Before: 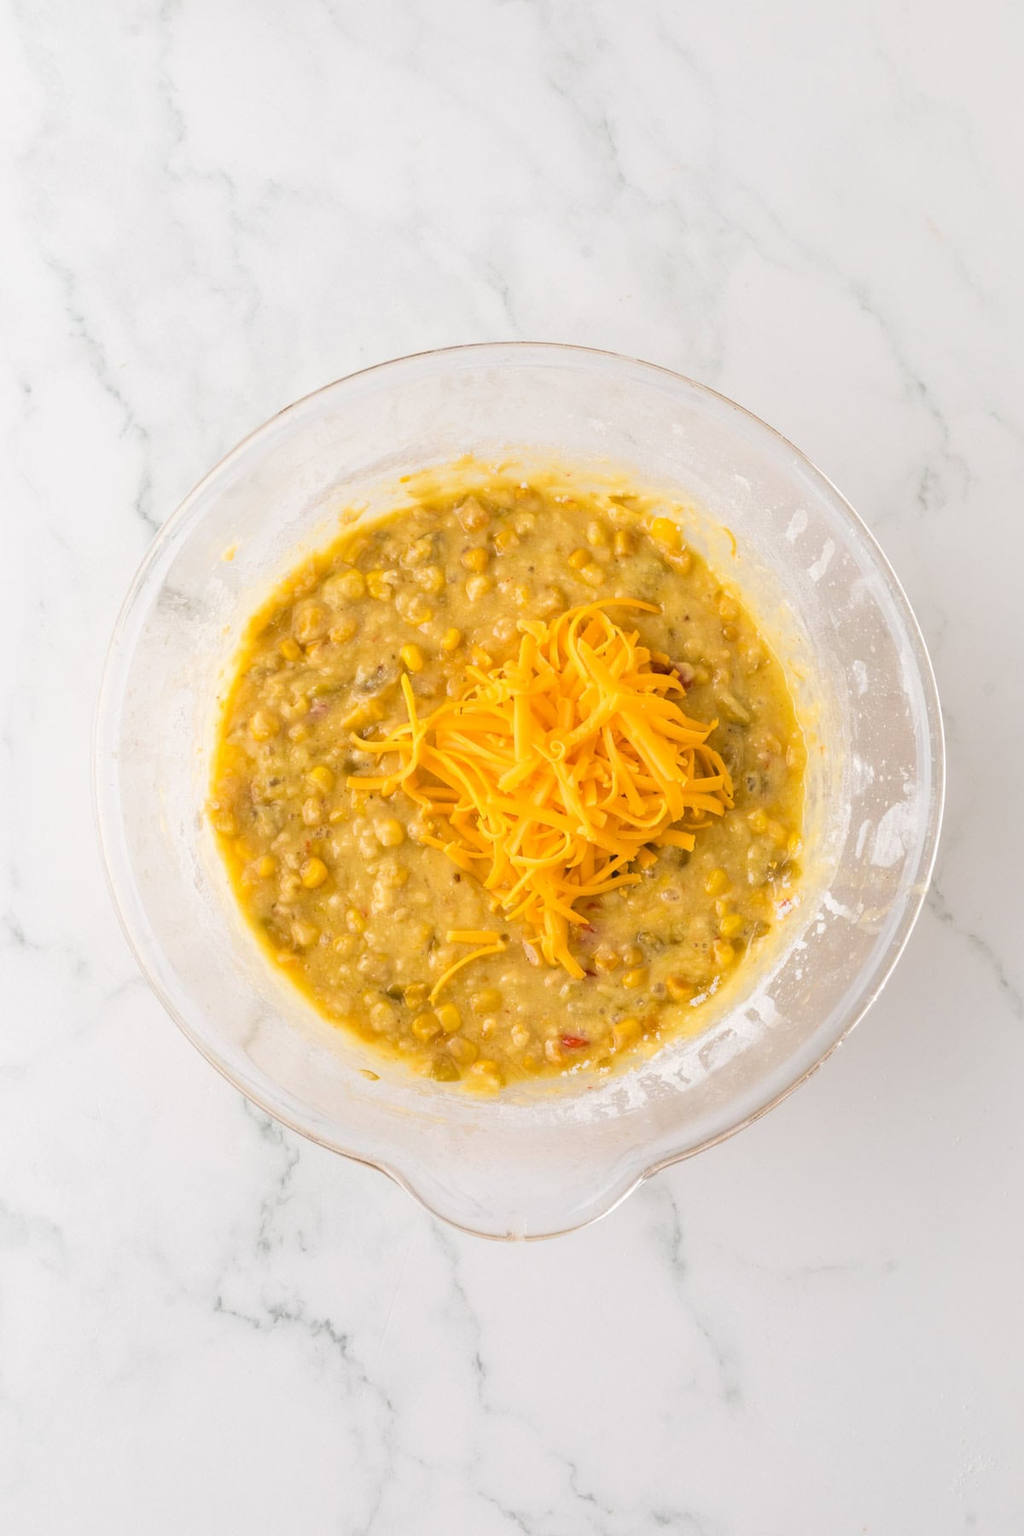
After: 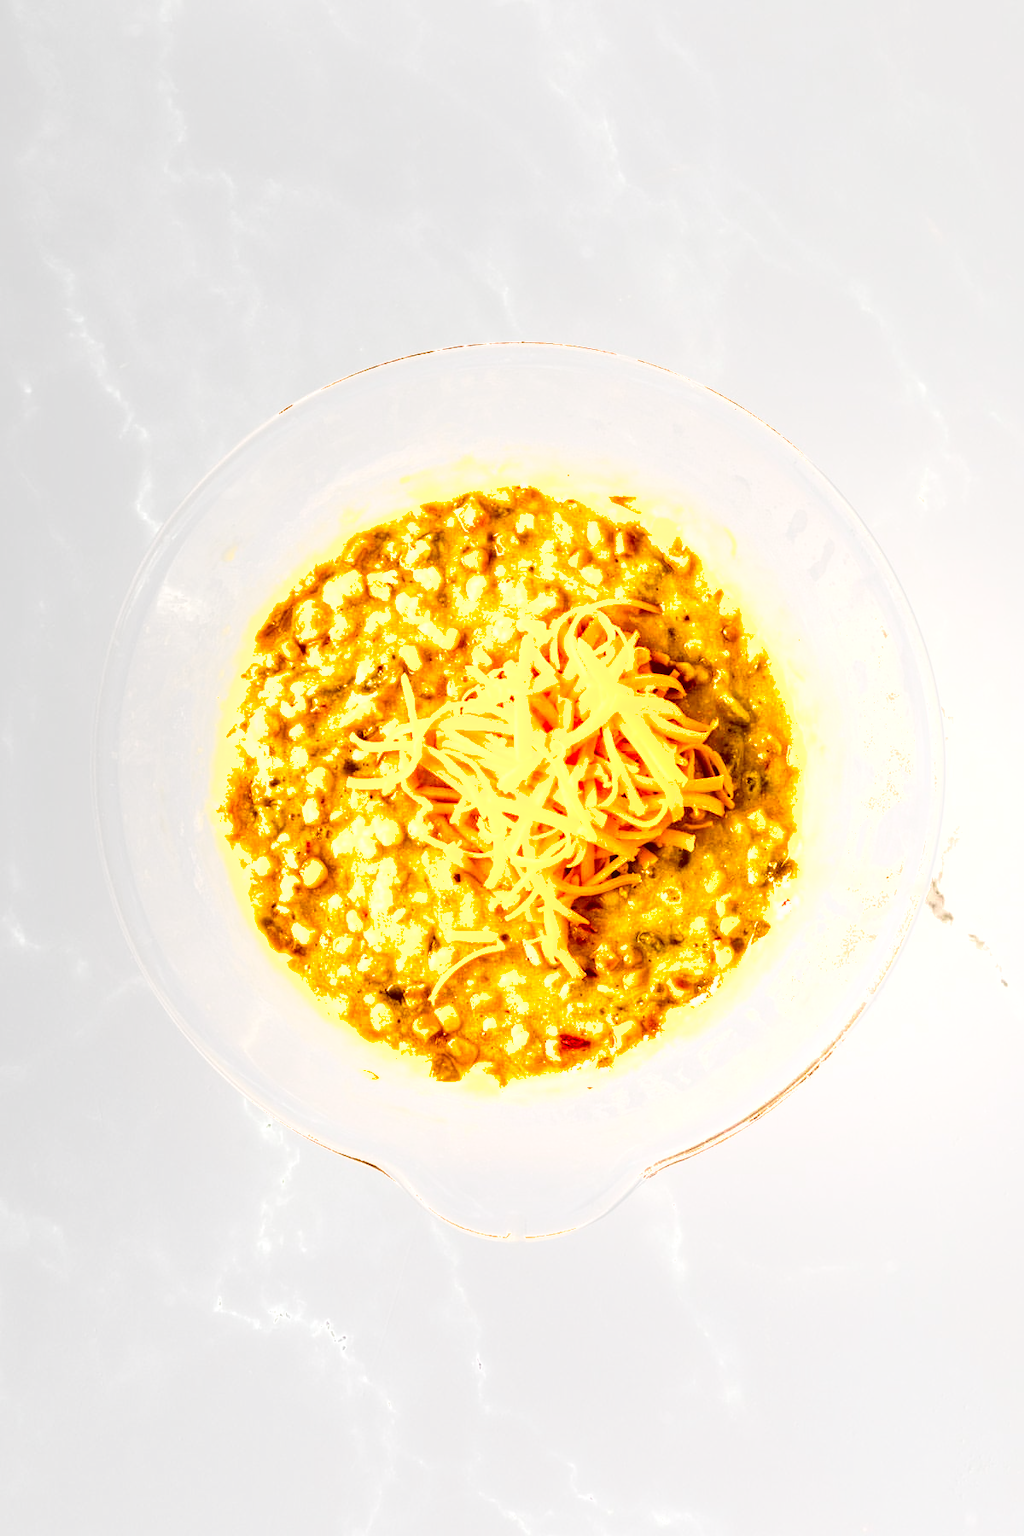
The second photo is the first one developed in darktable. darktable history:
color balance rgb: perceptual saturation grading › global saturation 24.439%, perceptual saturation grading › highlights -24.105%, perceptual saturation grading › mid-tones 24.224%, perceptual saturation grading › shadows 40.155%, perceptual brilliance grading › global brilliance 2.981%, perceptual brilliance grading › highlights -3.035%, perceptual brilliance grading › shadows 3.846%, global vibrance 20%
shadows and highlights: low approximation 0.01, soften with gaussian
tone equalizer: -8 EV -0.784 EV, -7 EV -0.703 EV, -6 EV -0.632 EV, -5 EV -0.418 EV, -3 EV 0.367 EV, -2 EV 0.6 EV, -1 EV 0.676 EV, +0 EV 0.774 EV
local contrast: on, module defaults
exposure: exposure 0.26 EV, compensate highlight preservation false
velvia: on, module defaults
contrast brightness saturation: saturation 0.185
